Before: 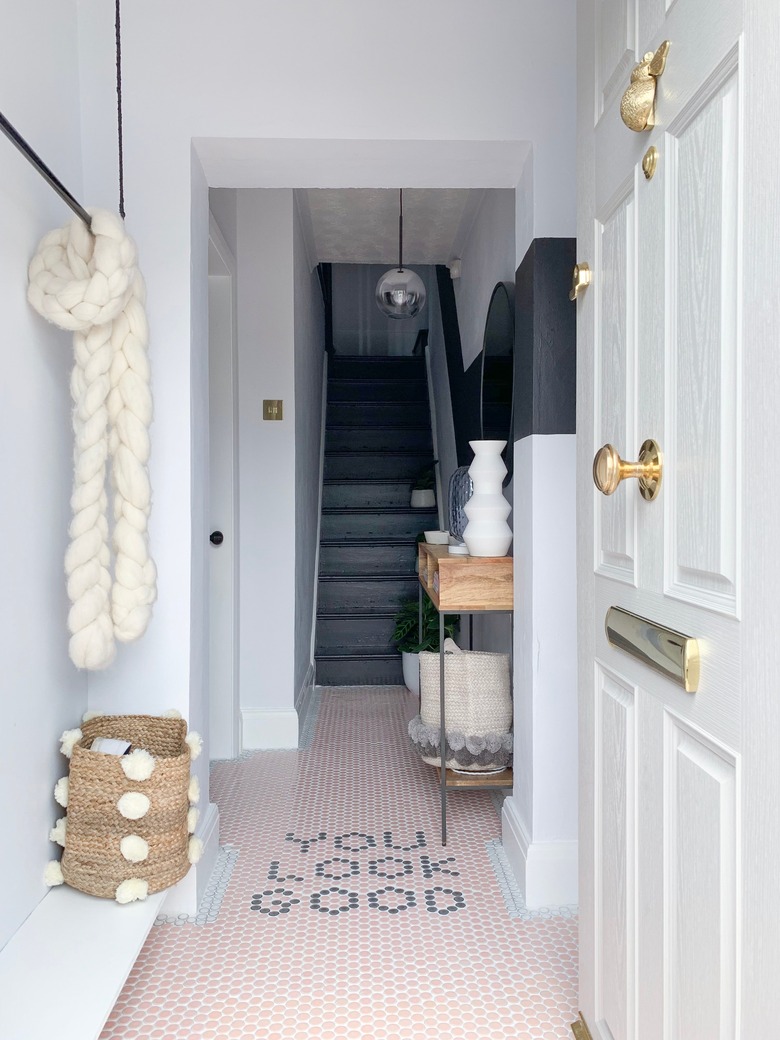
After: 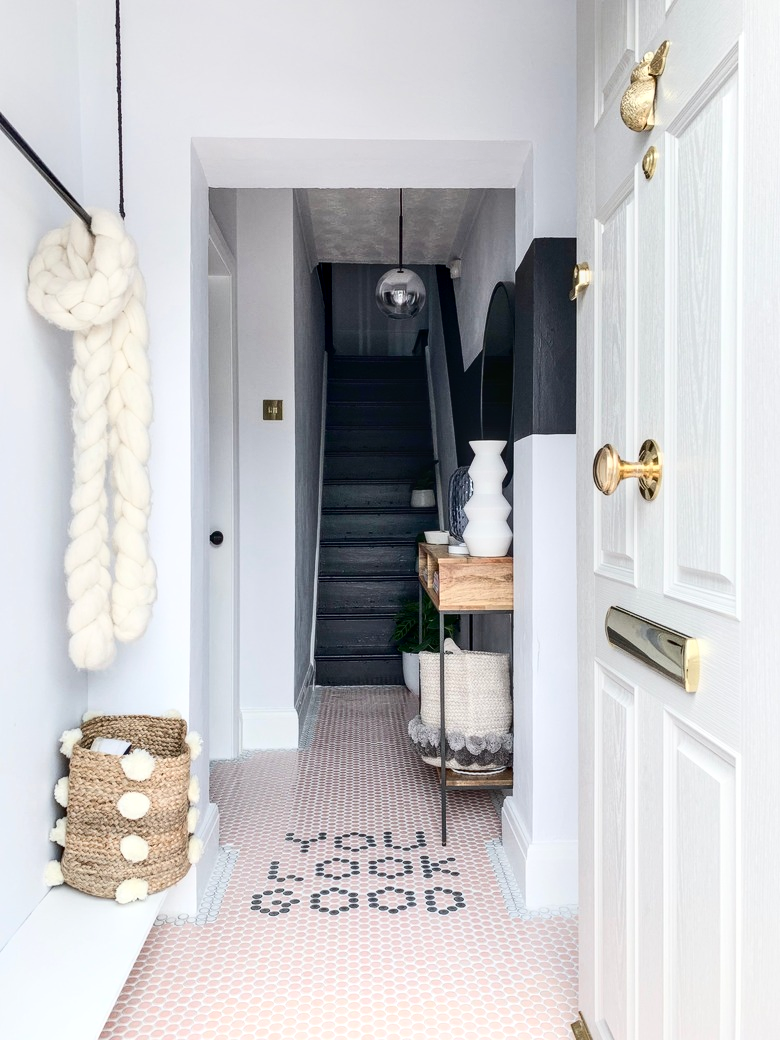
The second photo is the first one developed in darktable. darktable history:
contrast brightness saturation: contrast 0.293
local contrast: detail 130%
